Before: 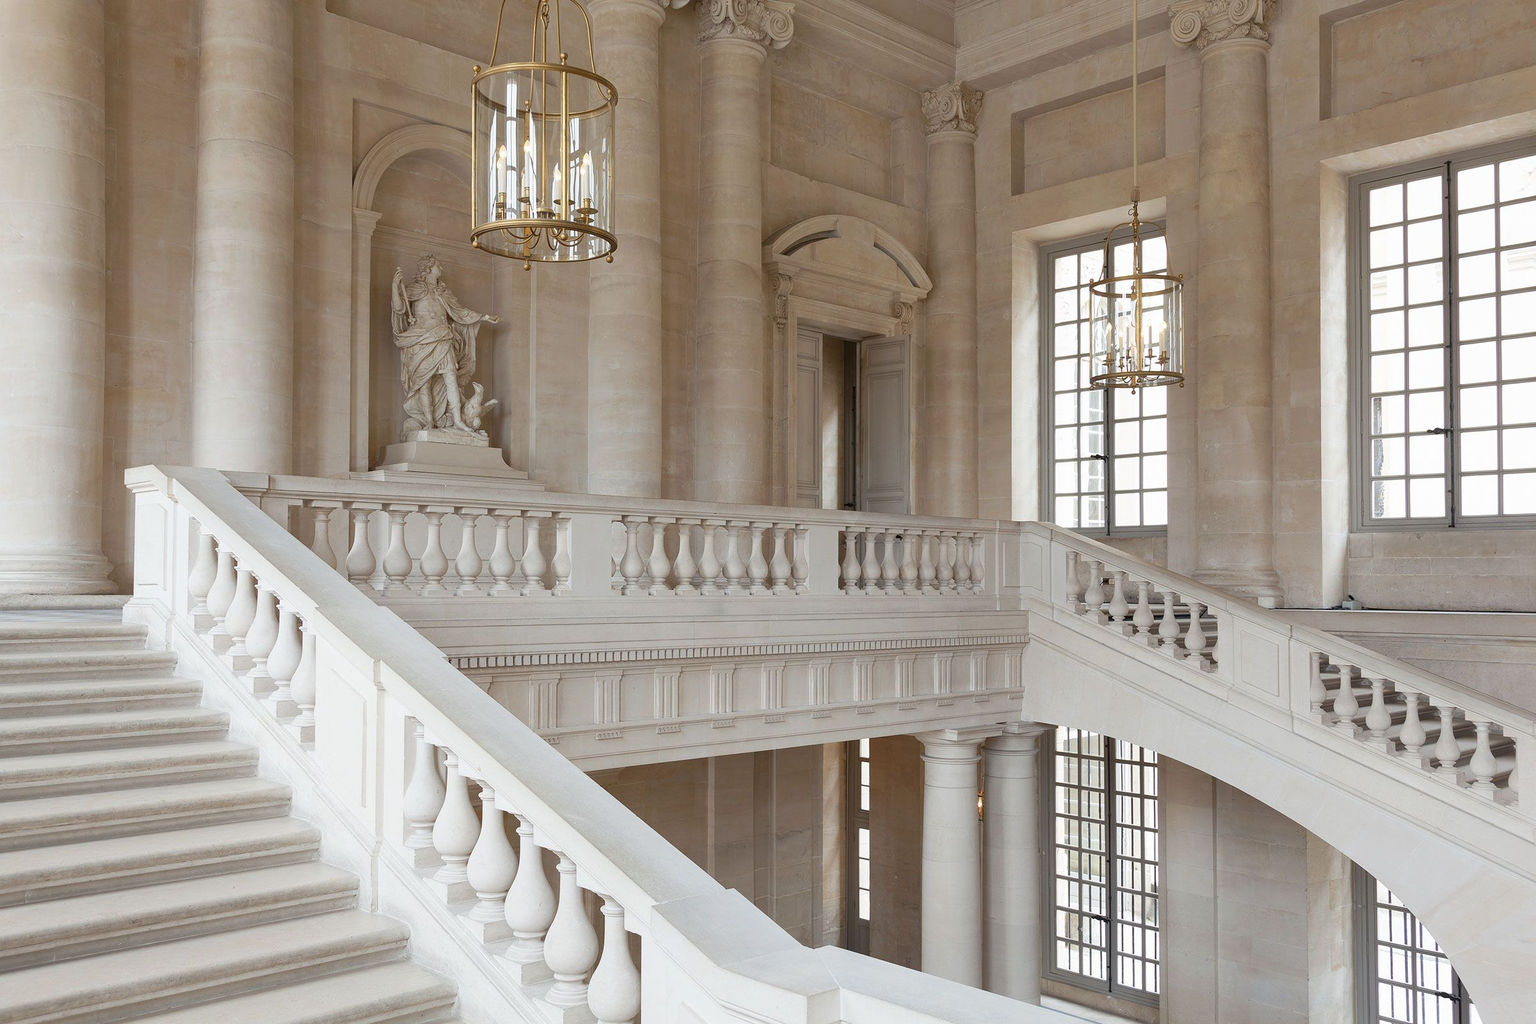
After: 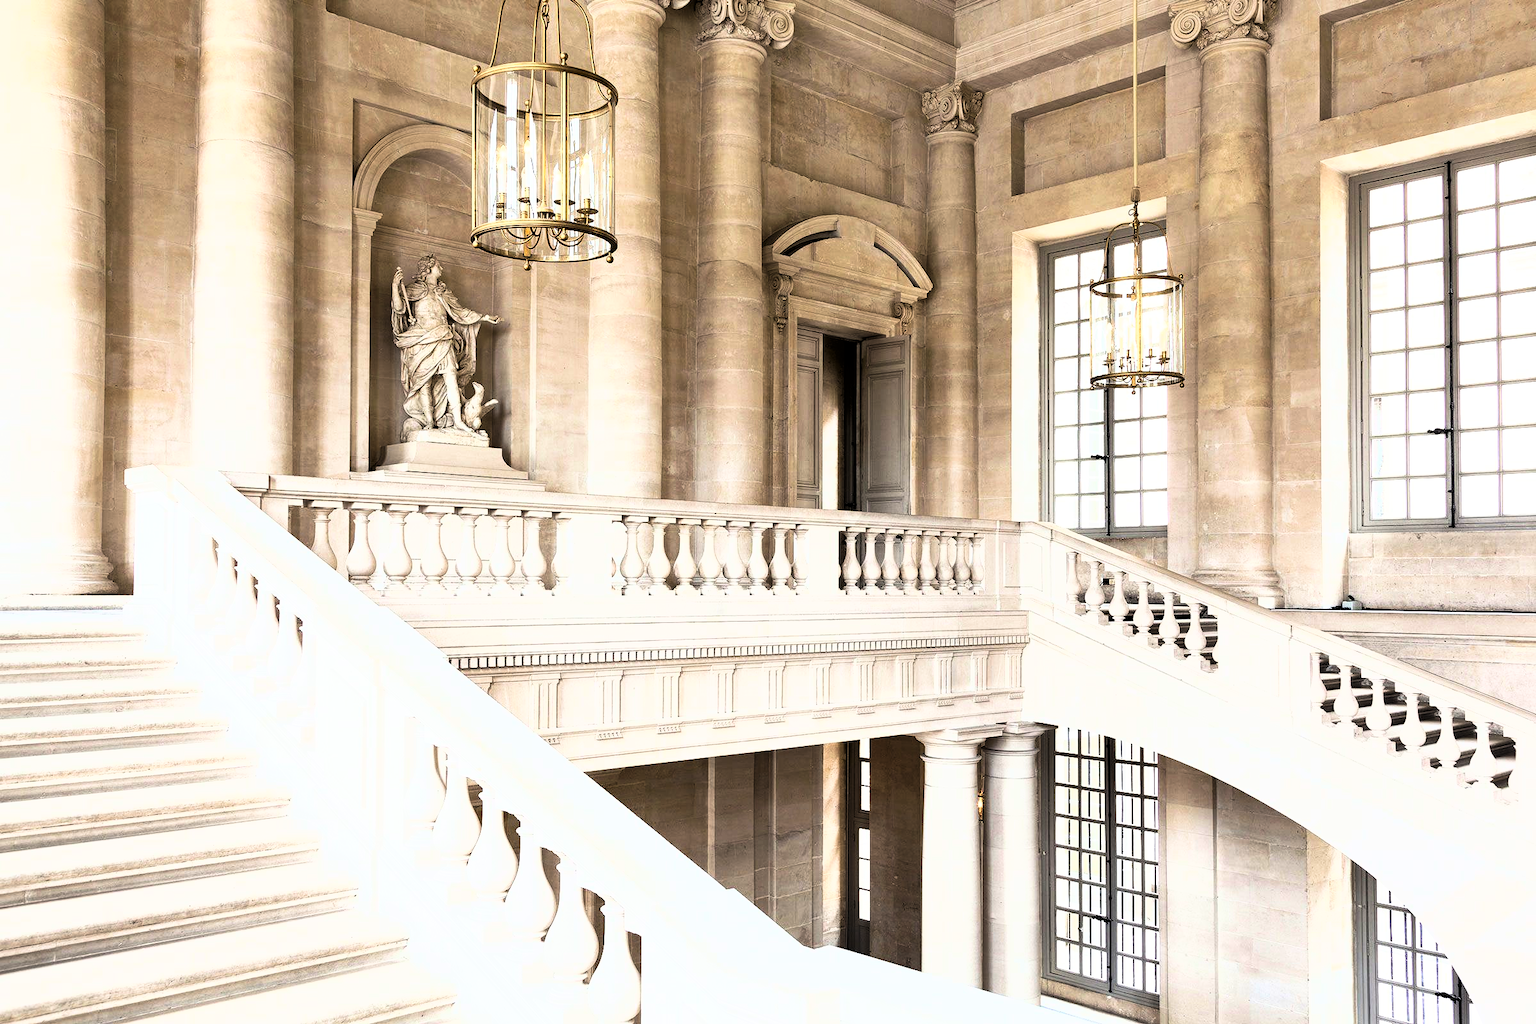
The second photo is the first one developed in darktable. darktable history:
exposure: black level correction 0.009, exposure 0.122 EV, compensate exposure bias true, compensate highlight preservation false
tone curve: curves: ch0 [(0, 0) (0.003, 0) (0.011, 0) (0.025, 0) (0.044, 0.001) (0.069, 0.003) (0.1, 0.003) (0.136, 0.006) (0.177, 0.014) (0.224, 0.056) (0.277, 0.128) (0.335, 0.218) (0.399, 0.346) (0.468, 0.512) (0.543, 0.713) (0.623, 0.898) (0.709, 0.987) (0.801, 0.99) (0.898, 0.99) (1, 1)], color space Lab, linked channels, preserve colors none
velvia: on, module defaults
